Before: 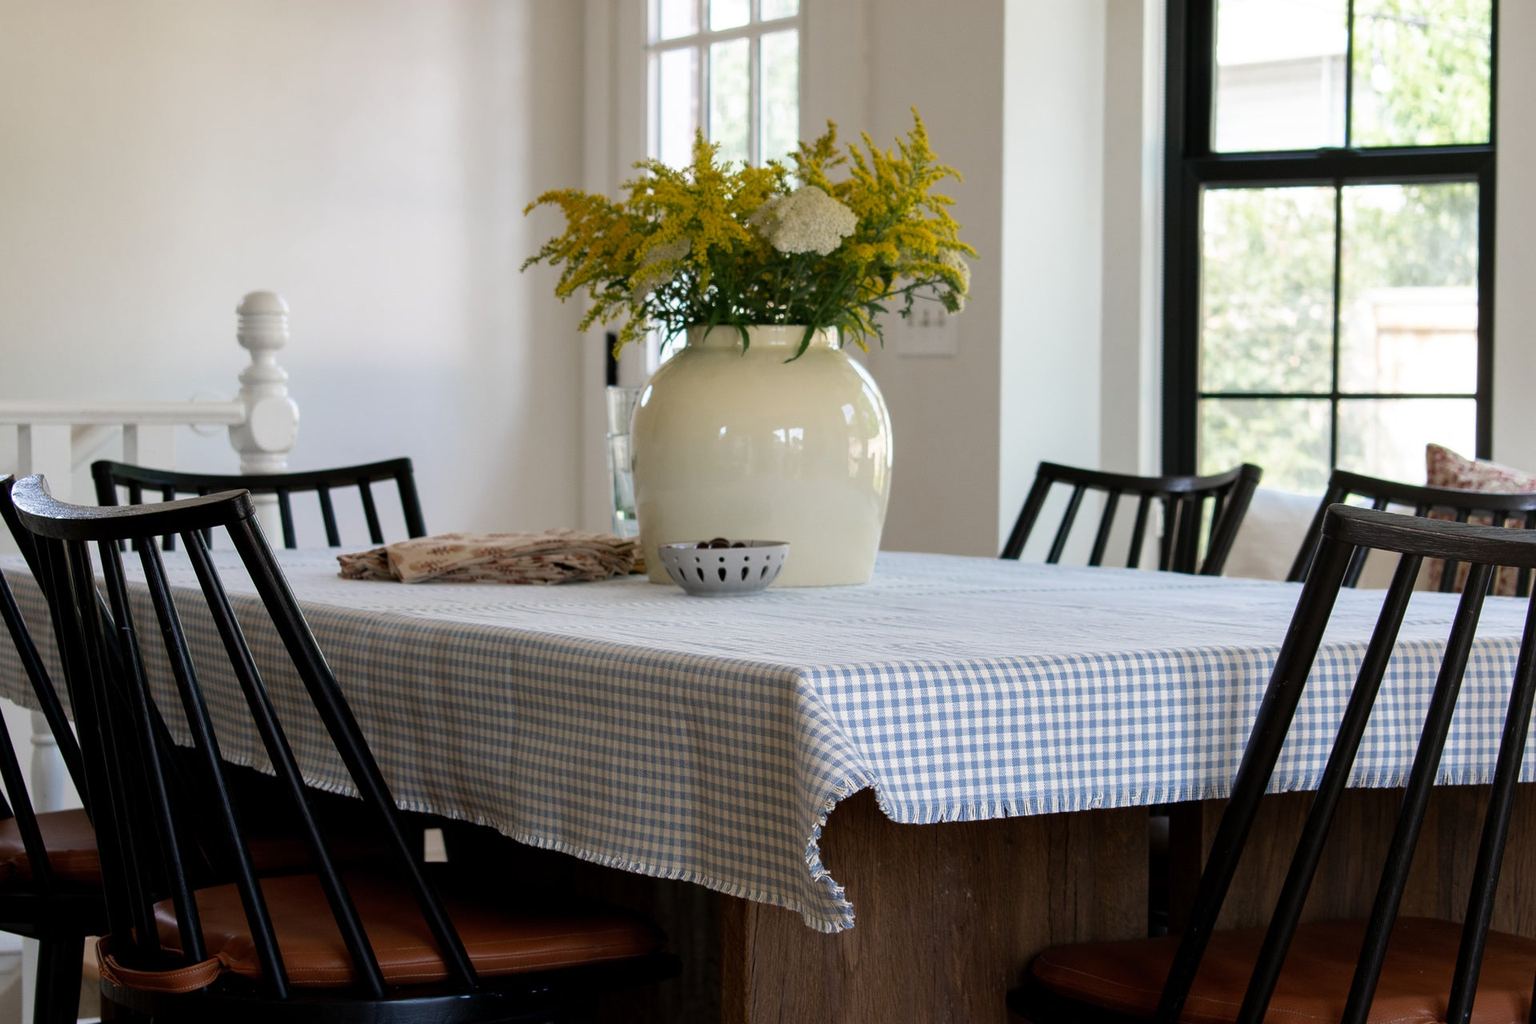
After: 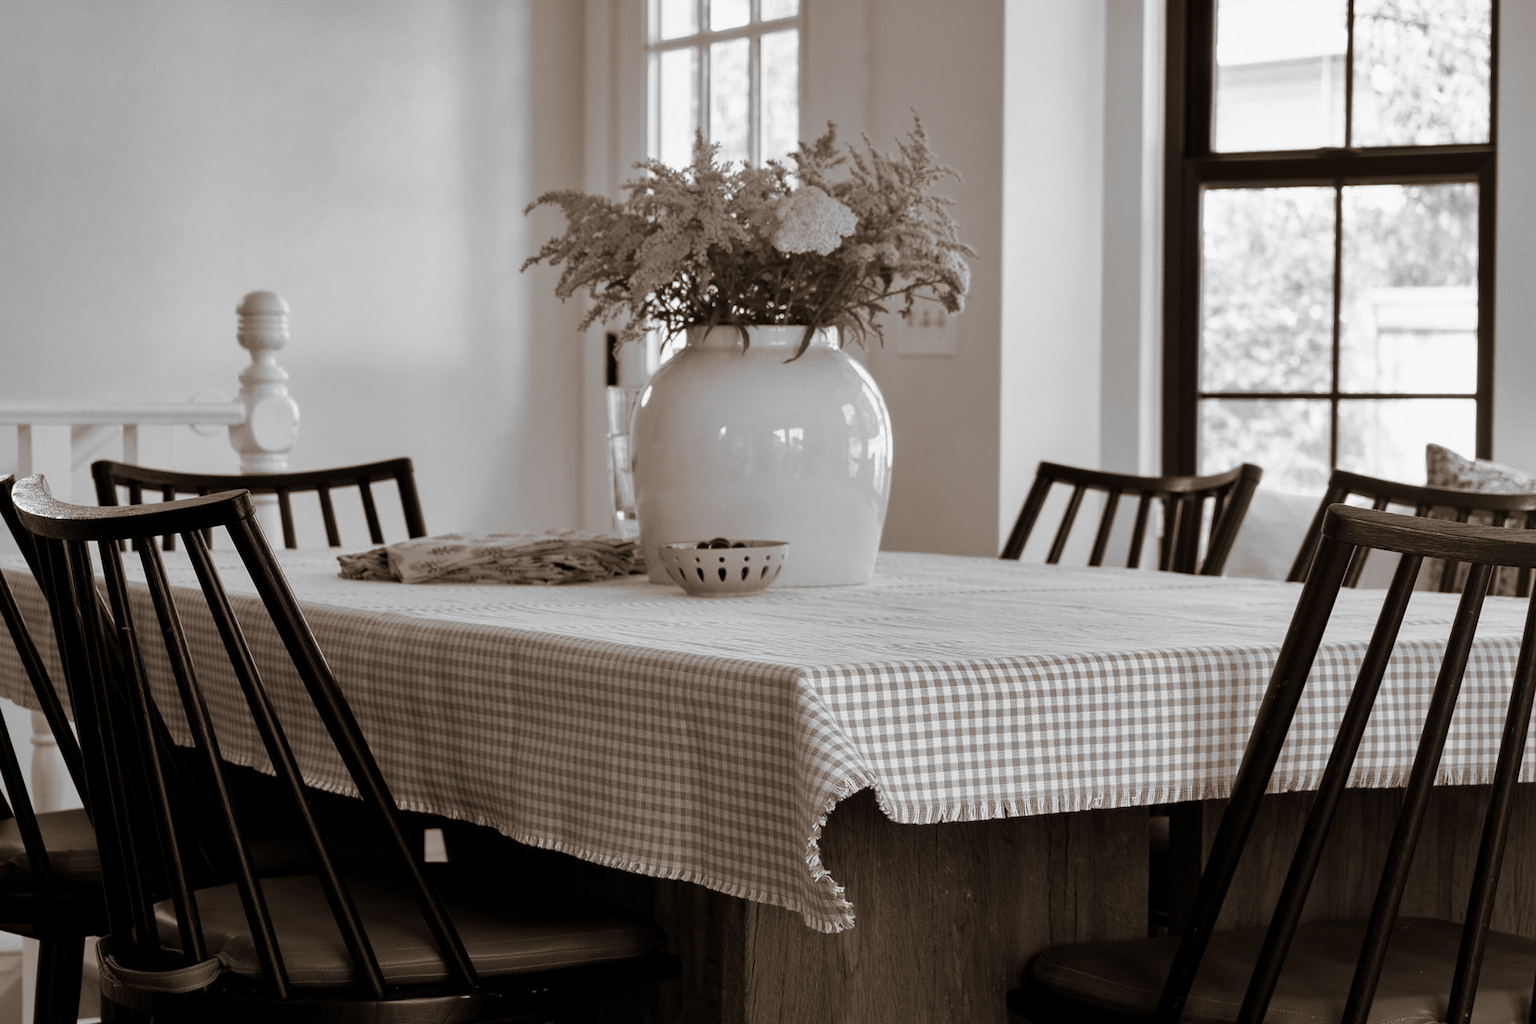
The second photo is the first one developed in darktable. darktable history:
shadows and highlights: shadows 5, soften with gaussian
split-toning: shadows › hue 32.4°, shadows › saturation 0.51, highlights › hue 180°, highlights › saturation 0, balance -60.17, compress 55.19%
monochrome: a -35.87, b 49.73, size 1.7
